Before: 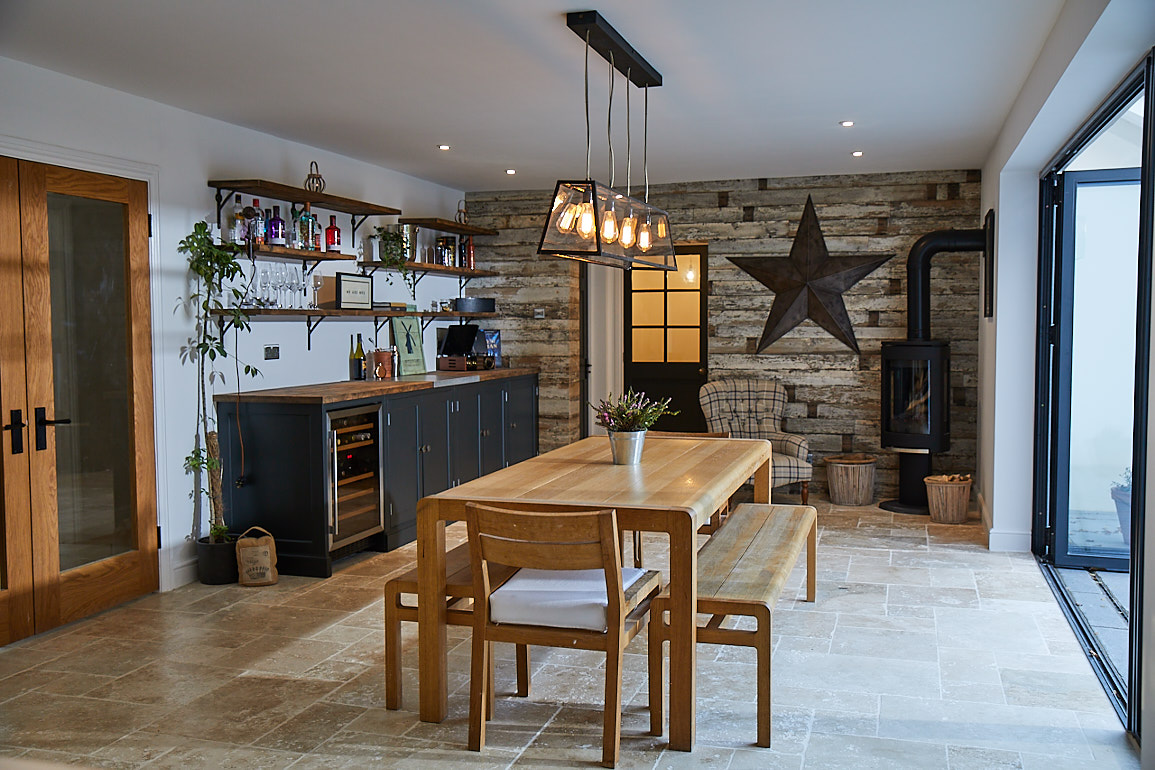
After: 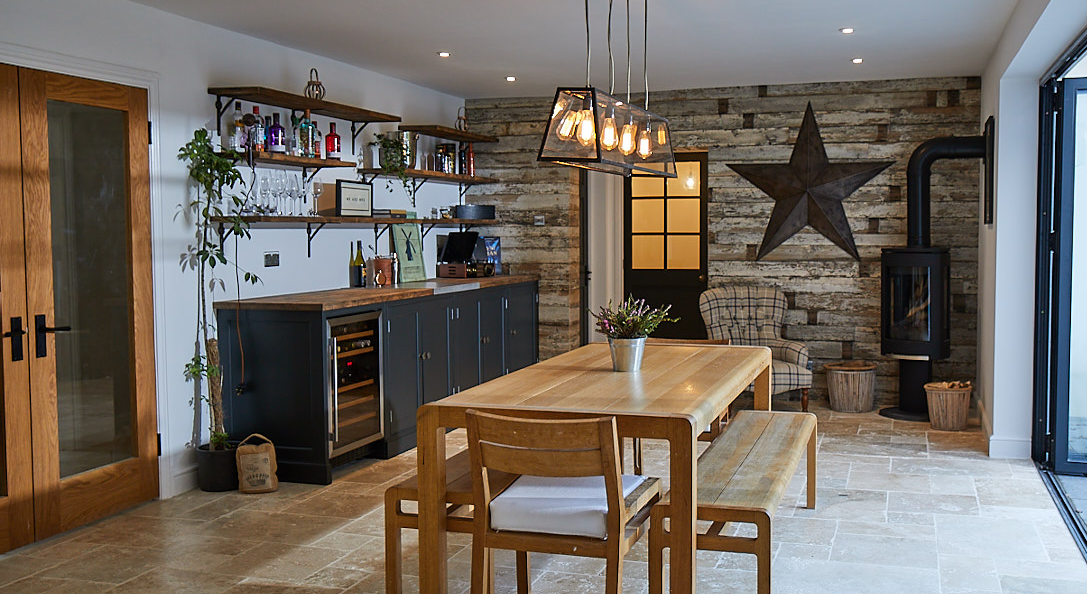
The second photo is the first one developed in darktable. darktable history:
crop and rotate: angle 0.026°, top 12.066%, right 5.767%, bottom 10.735%
tone equalizer: mask exposure compensation -0.488 EV
